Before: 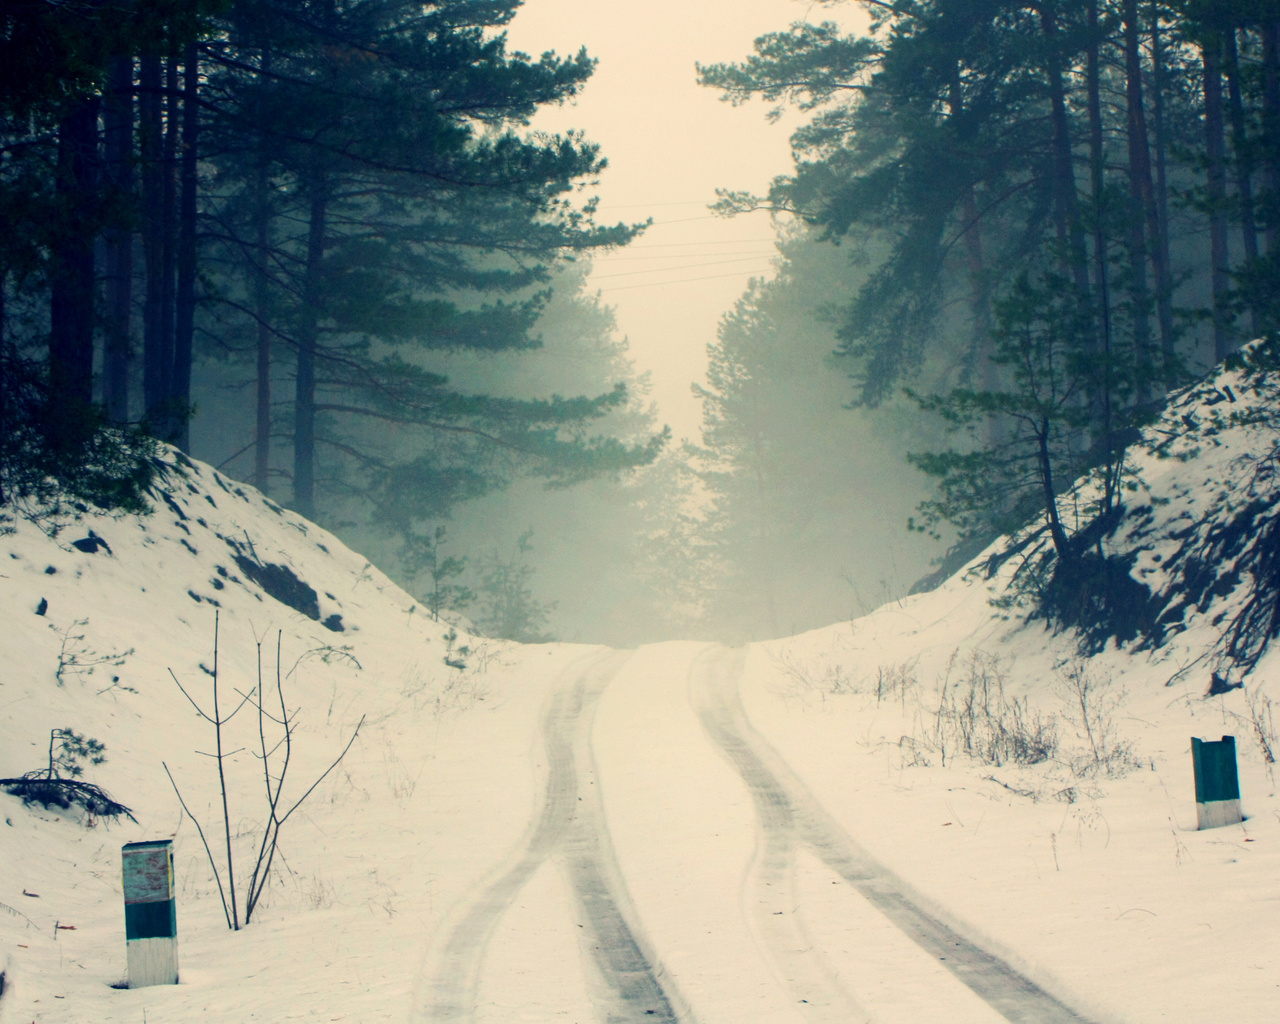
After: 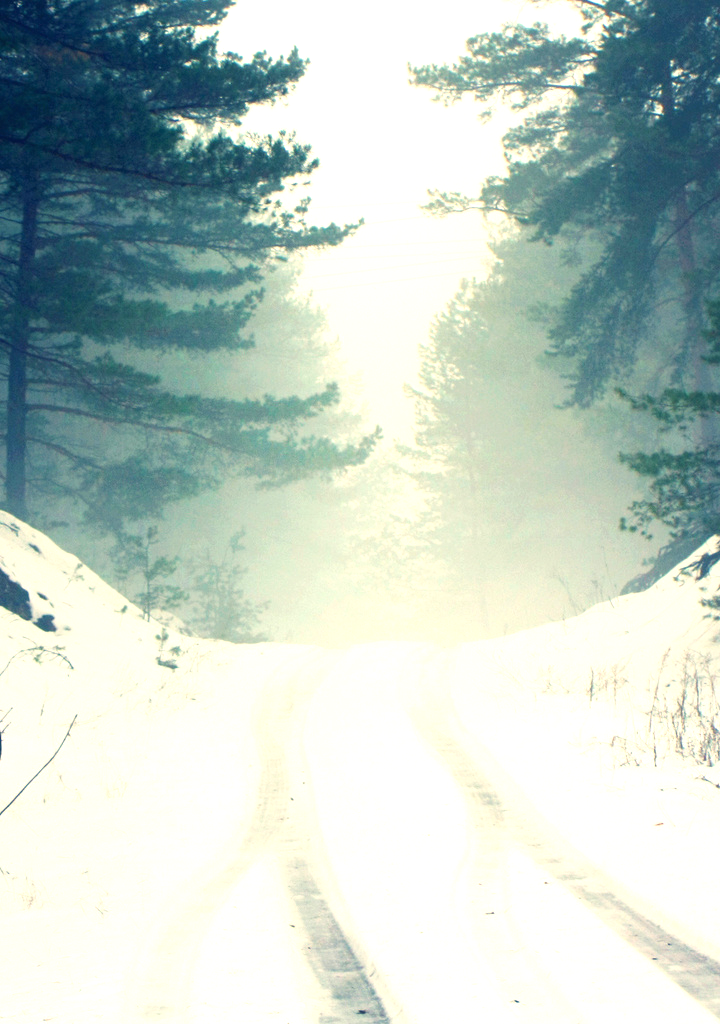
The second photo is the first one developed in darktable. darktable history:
exposure: black level correction 0, exposure 0.9 EV, compensate highlight preservation false
crop and rotate: left 22.516%, right 21.234%
